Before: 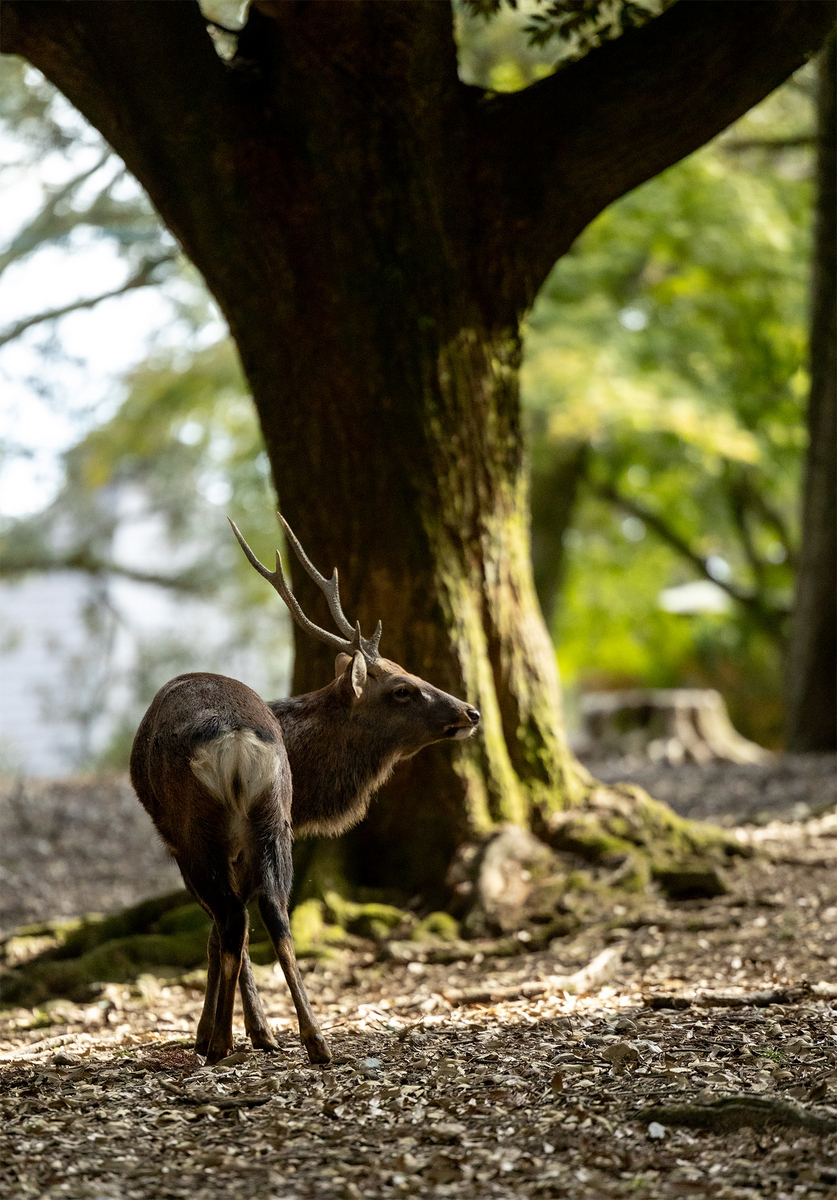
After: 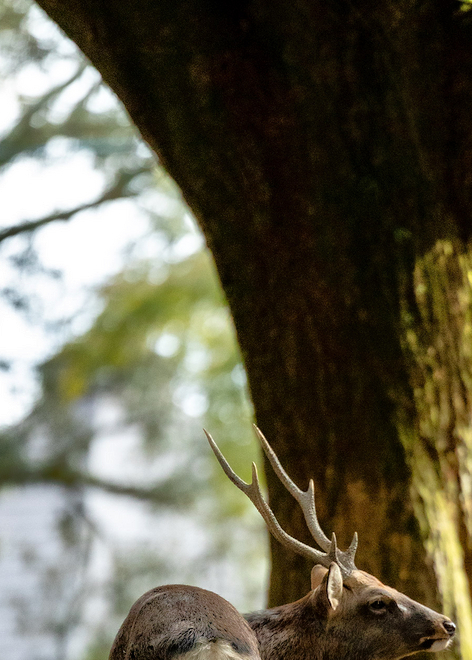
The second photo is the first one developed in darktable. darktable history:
shadows and highlights: shadows 30.64, highlights -62.61, soften with gaussian
crop and rotate: left 3.049%, top 7.375%, right 40.459%, bottom 37.605%
tone equalizer: -7 EV 0.151 EV, -6 EV 0.631 EV, -5 EV 1.13 EV, -4 EV 1.34 EV, -3 EV 1.14 EV, -2 EV 0.6 EV, -1 EV 0.158 EV
